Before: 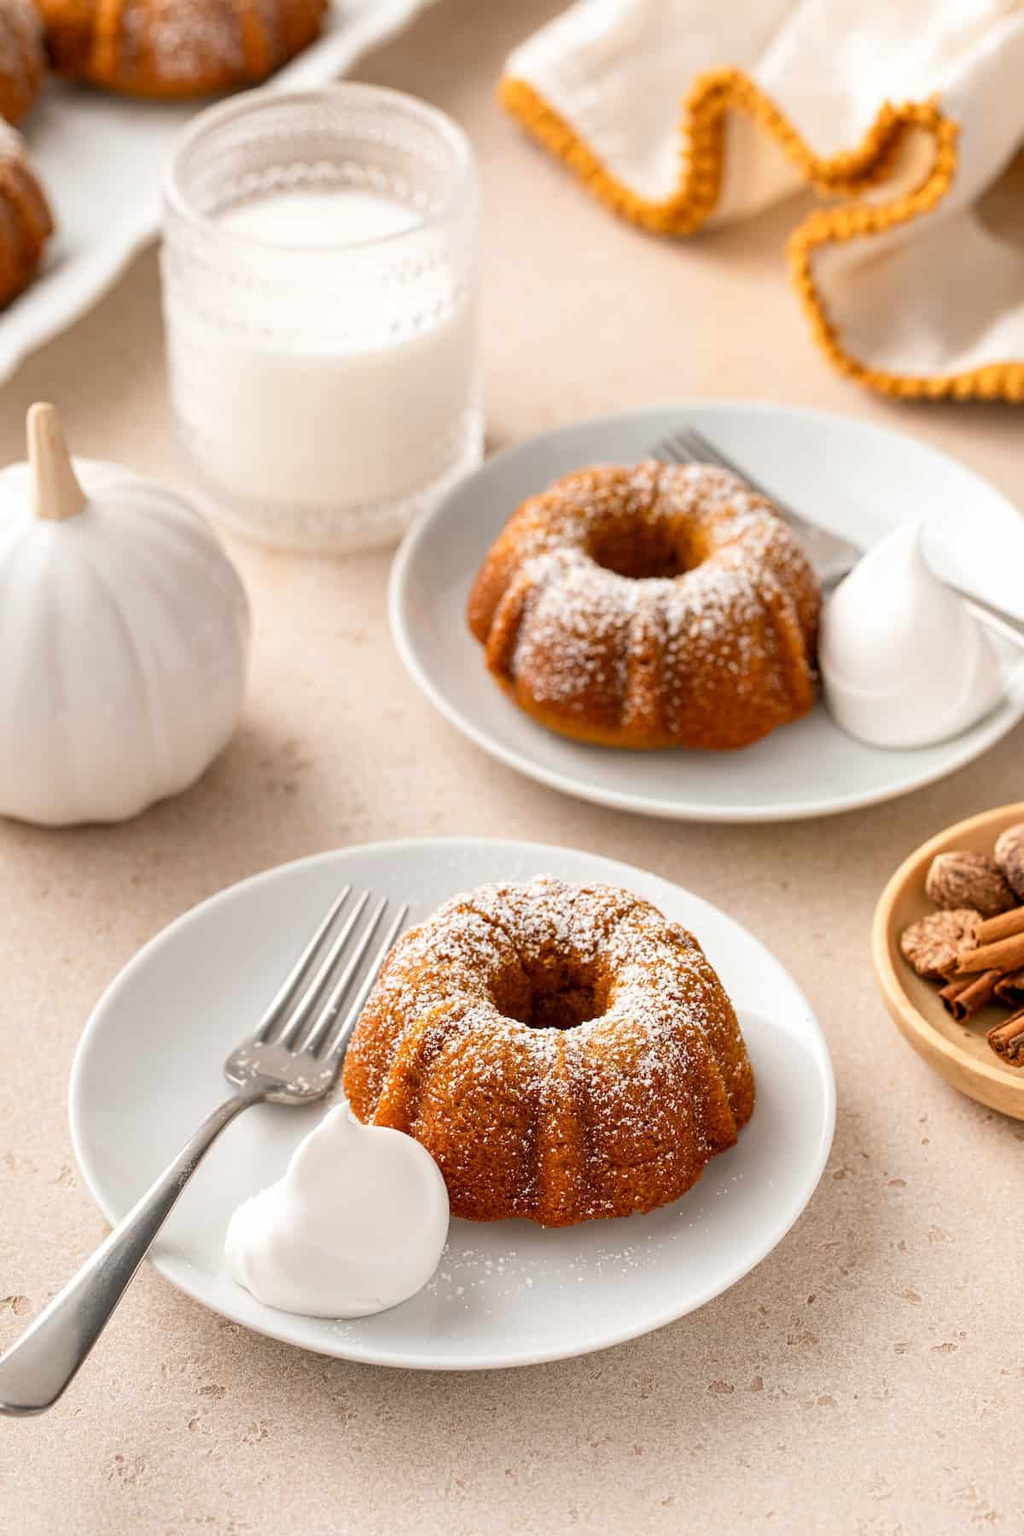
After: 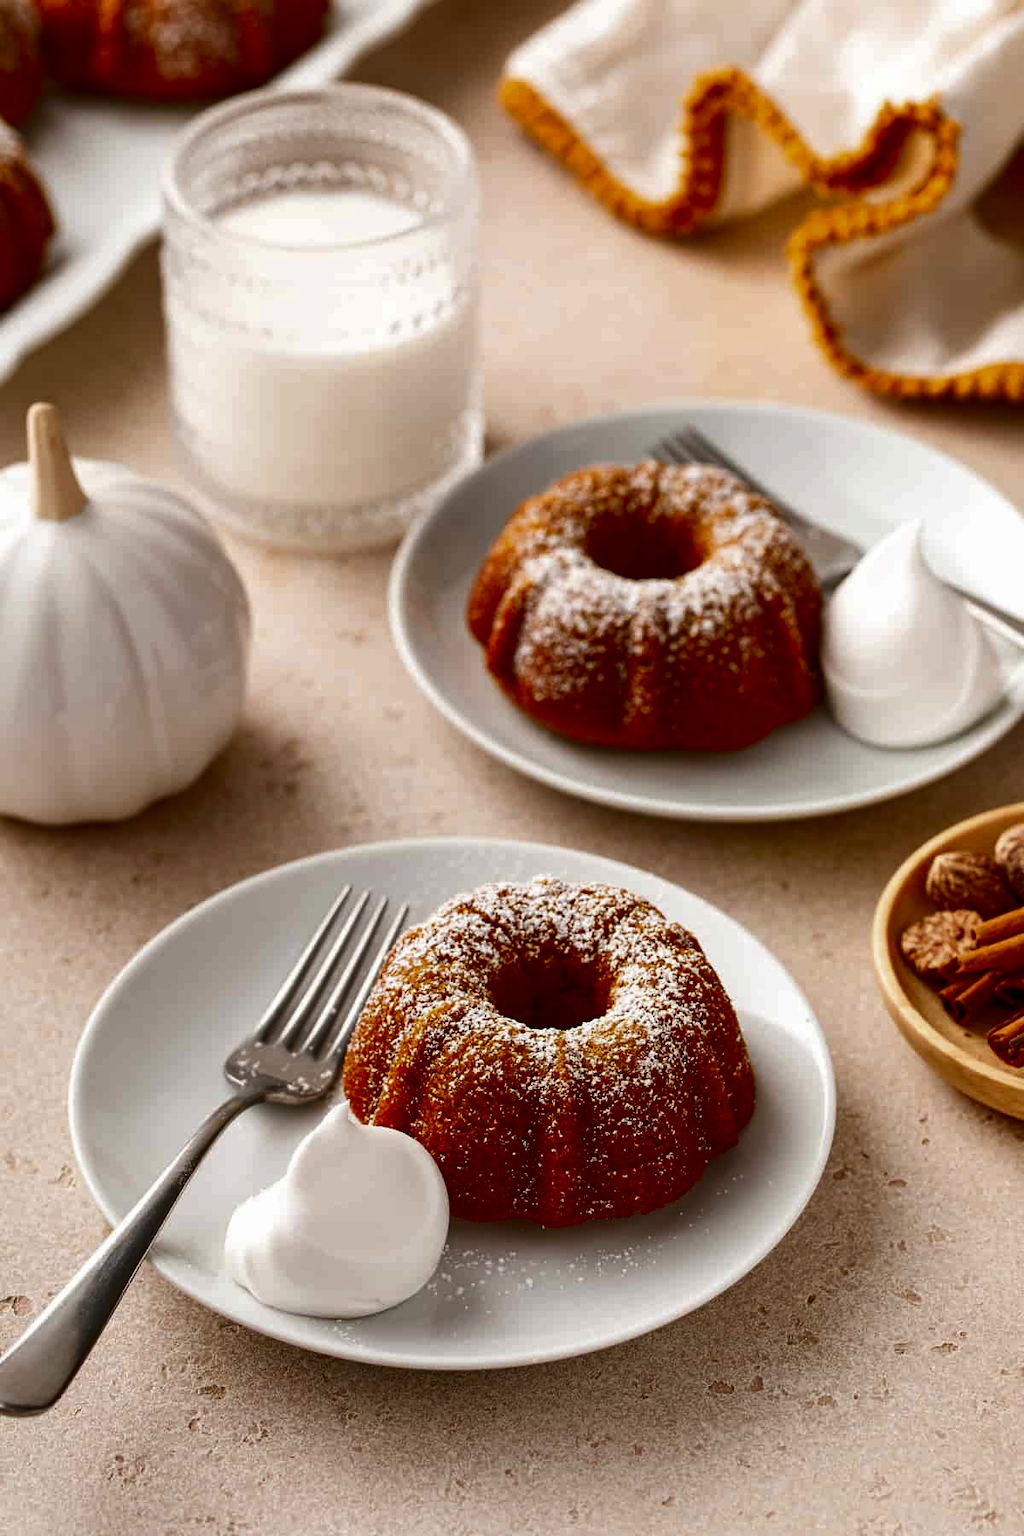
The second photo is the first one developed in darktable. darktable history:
contrast brightness saturation: contrast 0.09, brightness -0.608, saturation 0.167
